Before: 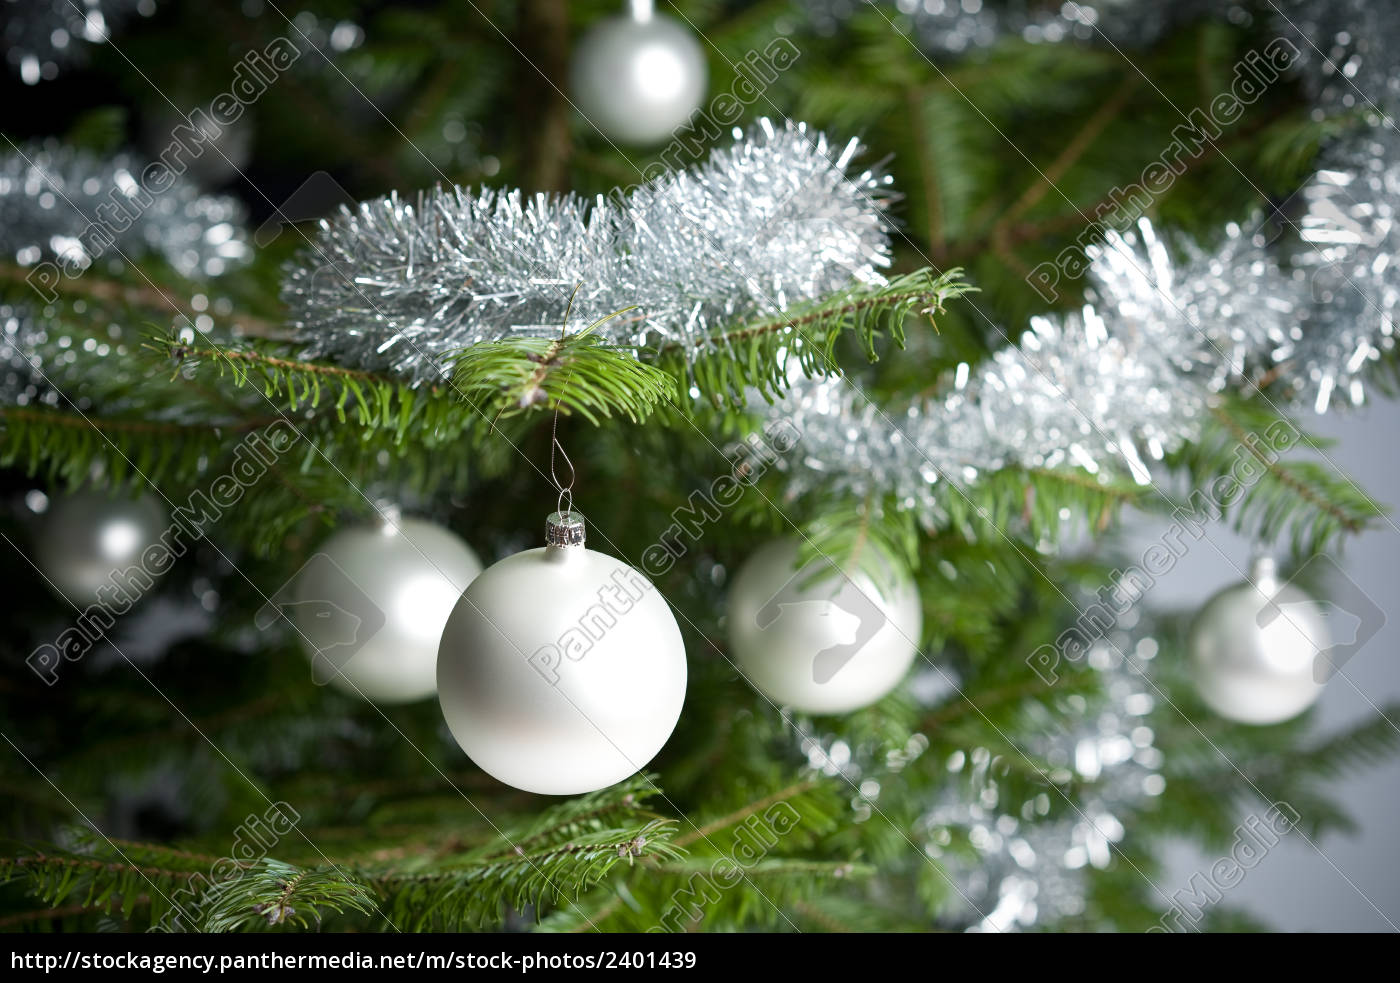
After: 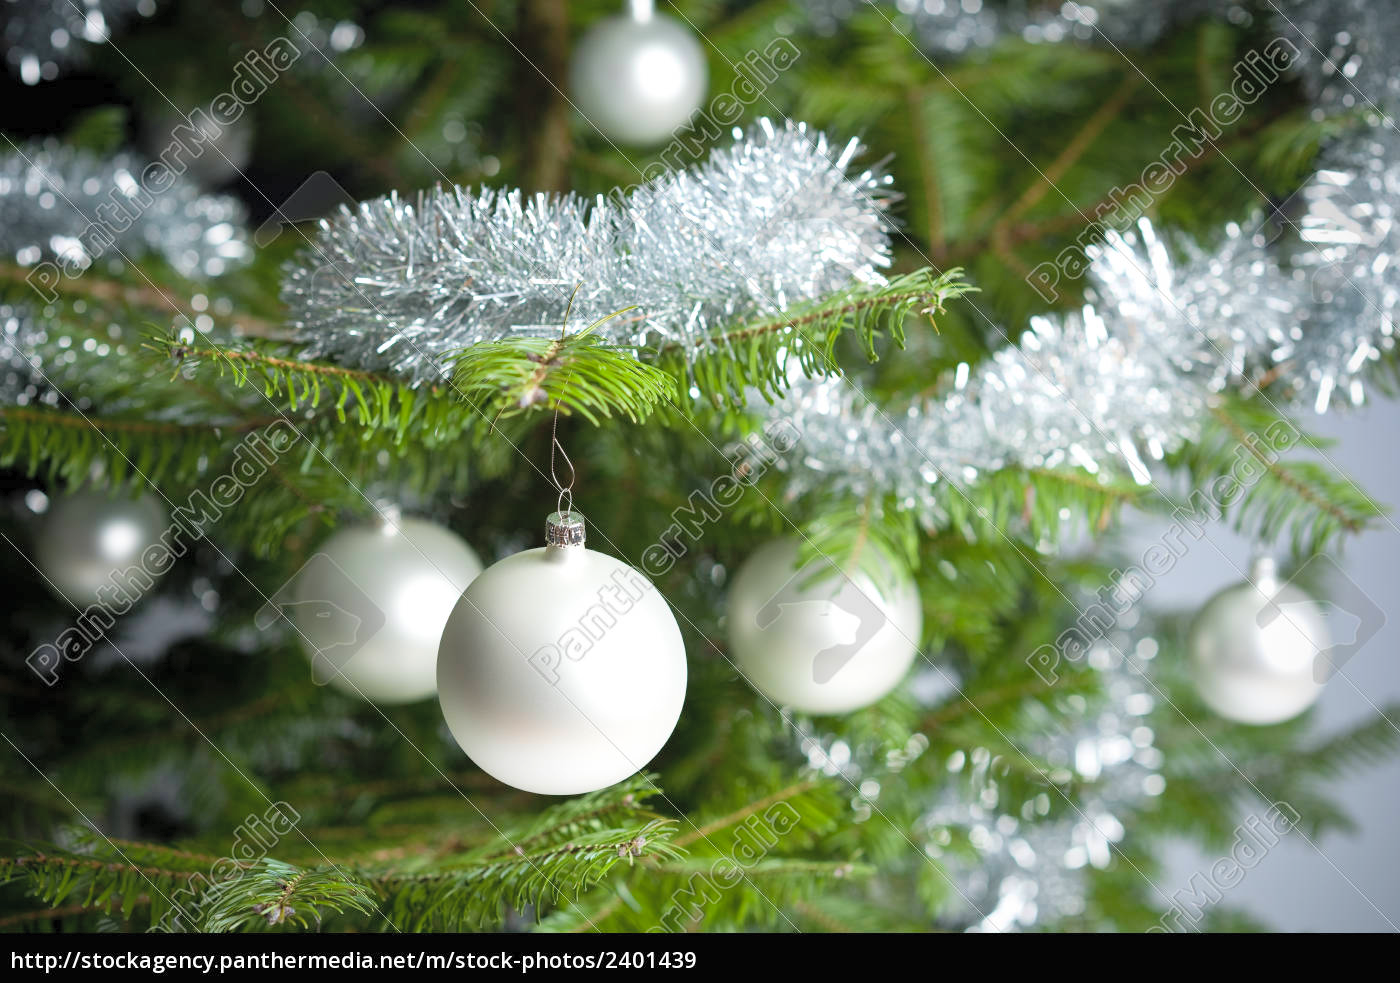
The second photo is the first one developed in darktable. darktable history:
contrast brightness saturation: brightness 0.18, saturation -0.5
color balance rgb: perceptual saturation grading › global saturation 10%, global vibrance 10%
color correction: saturation 2.15
